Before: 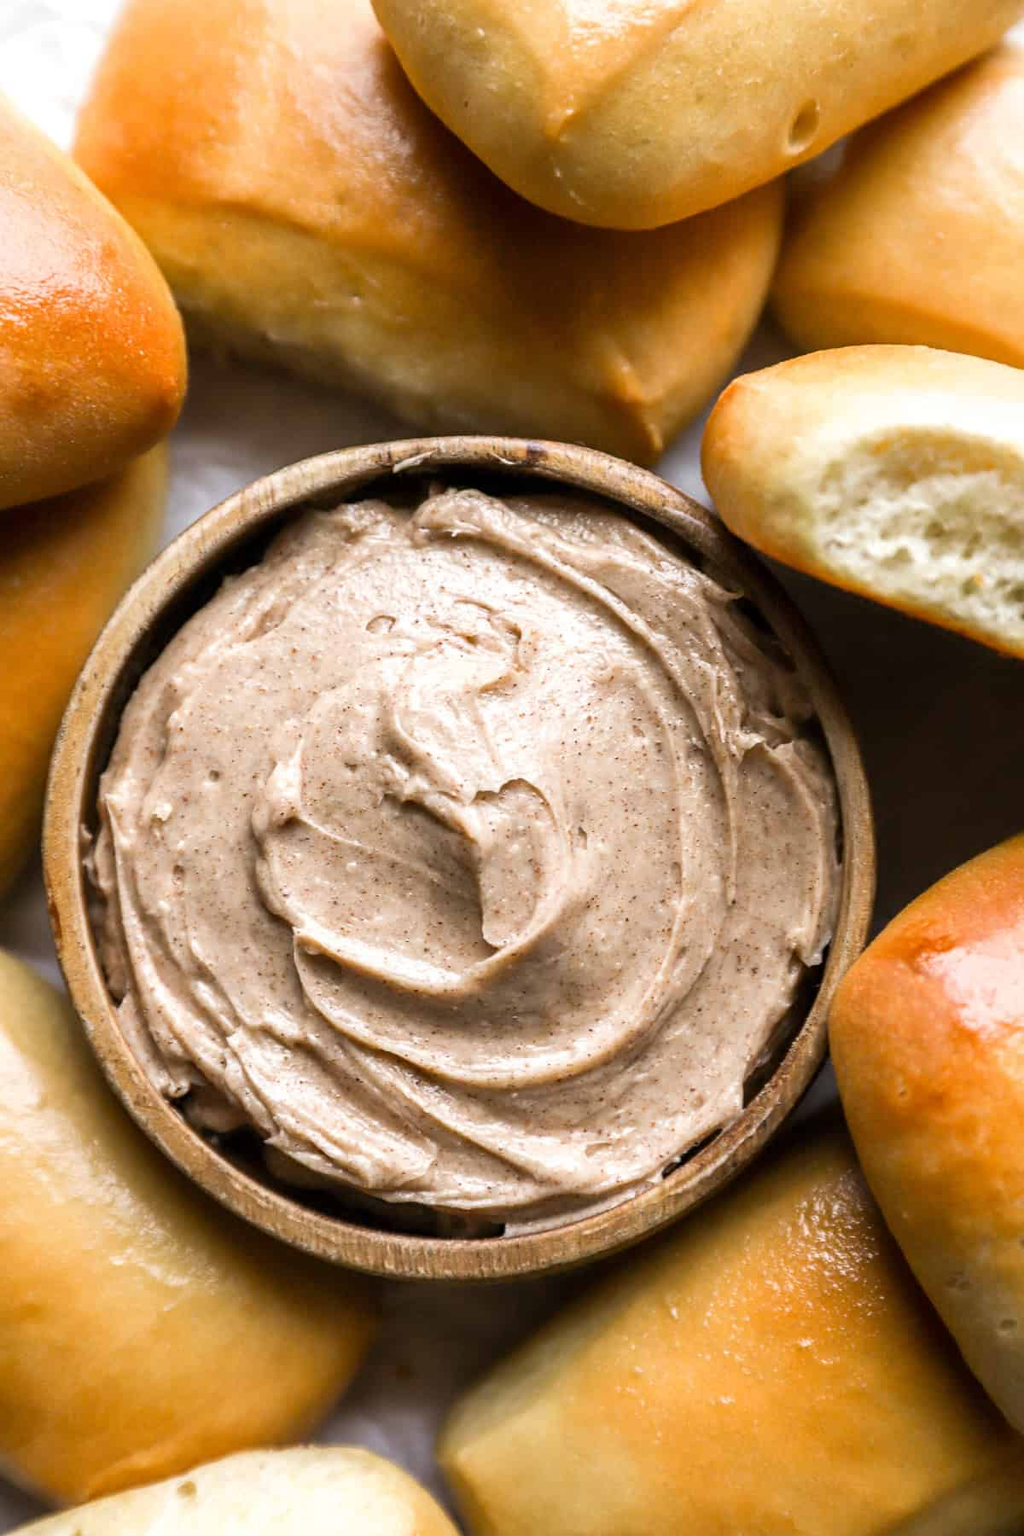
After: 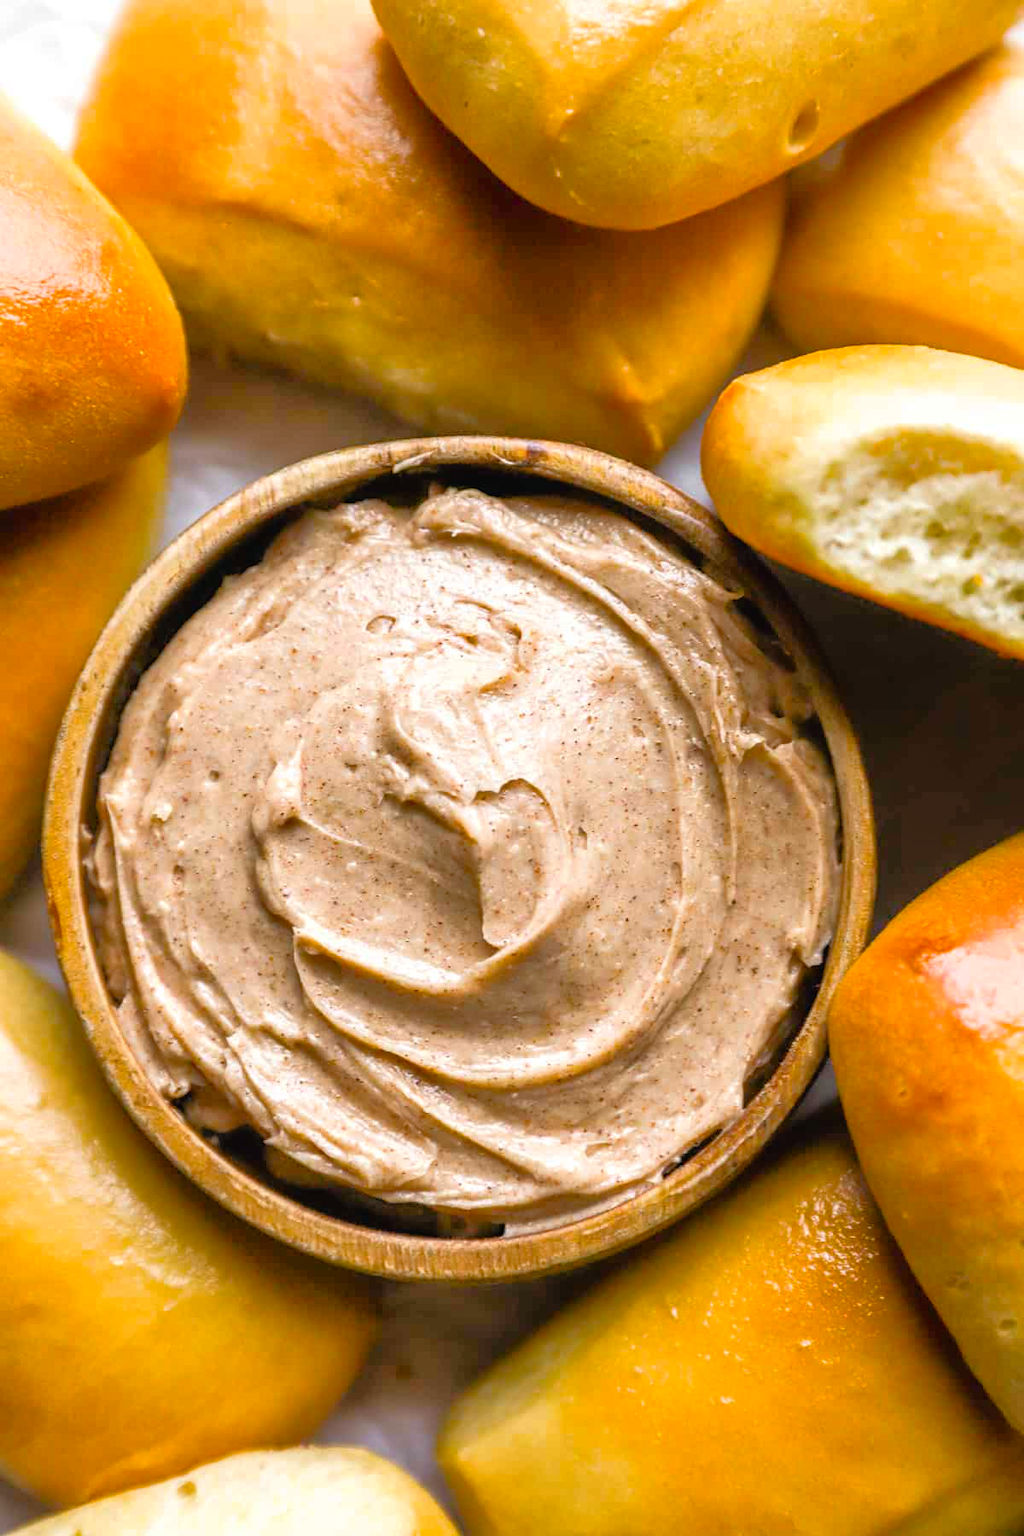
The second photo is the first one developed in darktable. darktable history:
color balance rgb: shadows lift › chroma 1.032%, shadows lift › hue 241°, global offset › luminance 0.255%, linear chroma grading › global chroma 22.827%, perceptual saturation grading › global saturation 16.381%
tone equalizer: -7 EV 0.155 EV, -6 EV 0.618 EV, -5 EV 1.17 EV, -4 EV 1.35 EV, -3 EV 1.14 EV, -2 EV 0.6 EV, -1 EV 0.151 EV
